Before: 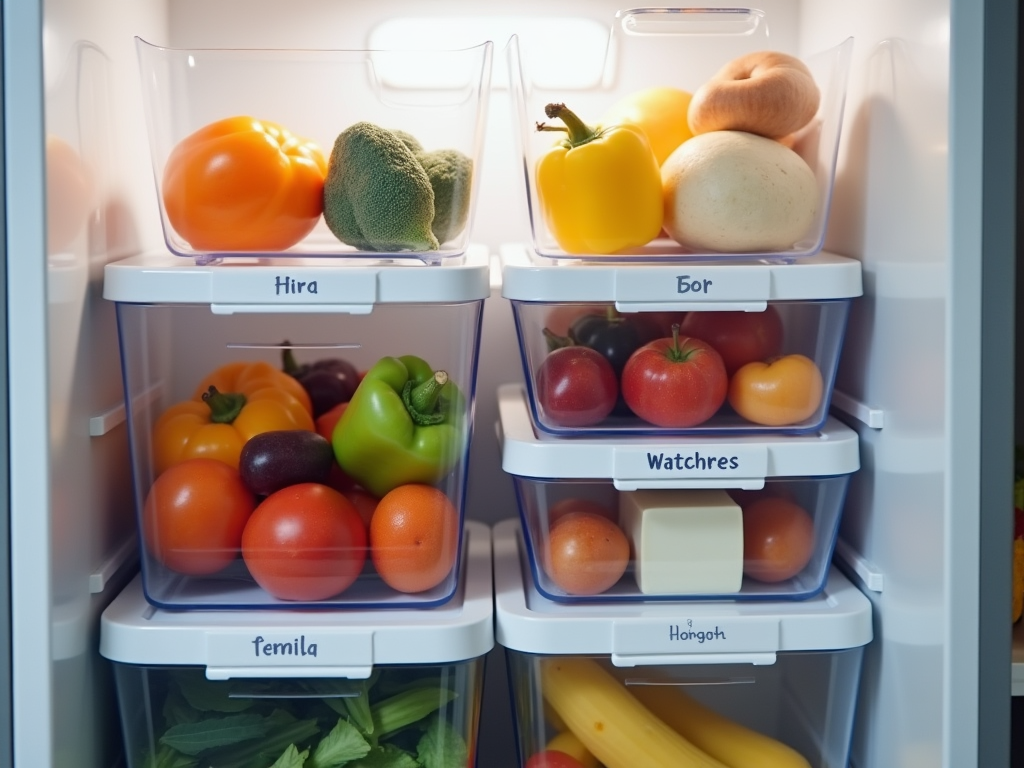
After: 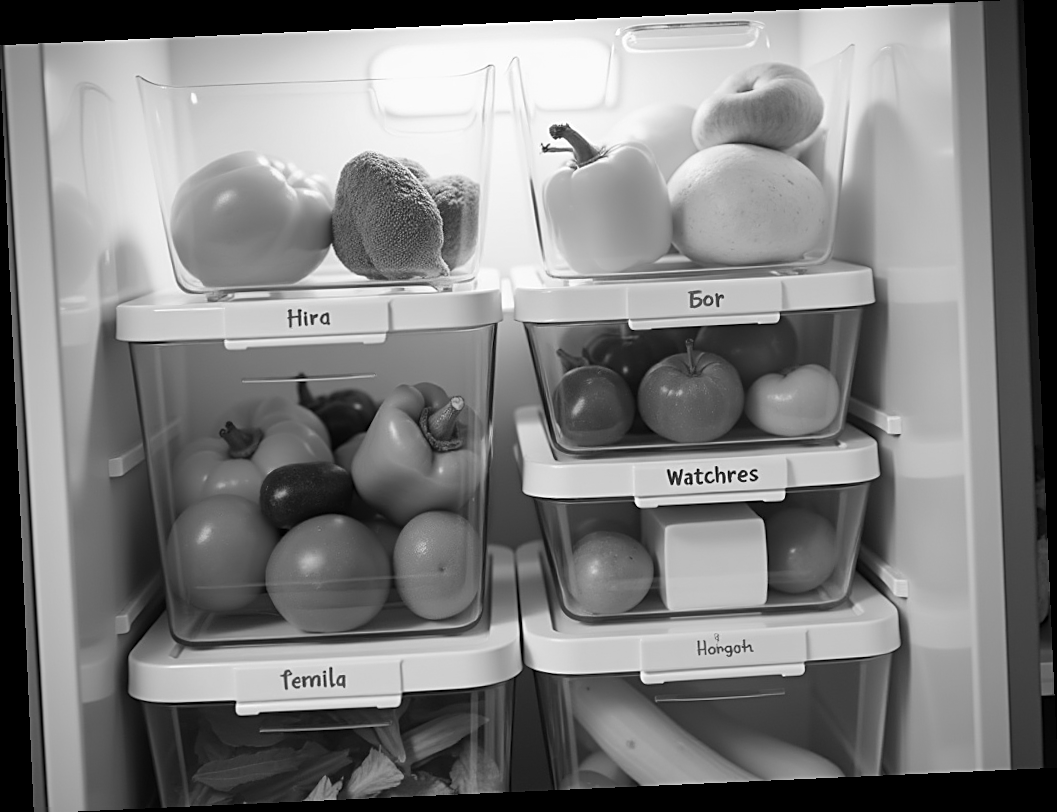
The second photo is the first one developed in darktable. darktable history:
rotate and perspective: rotation -2.56°, automatic cropping off
vignetting: on, module defaults
sharpen: on, module defaults
monochrome: on, module defaults
